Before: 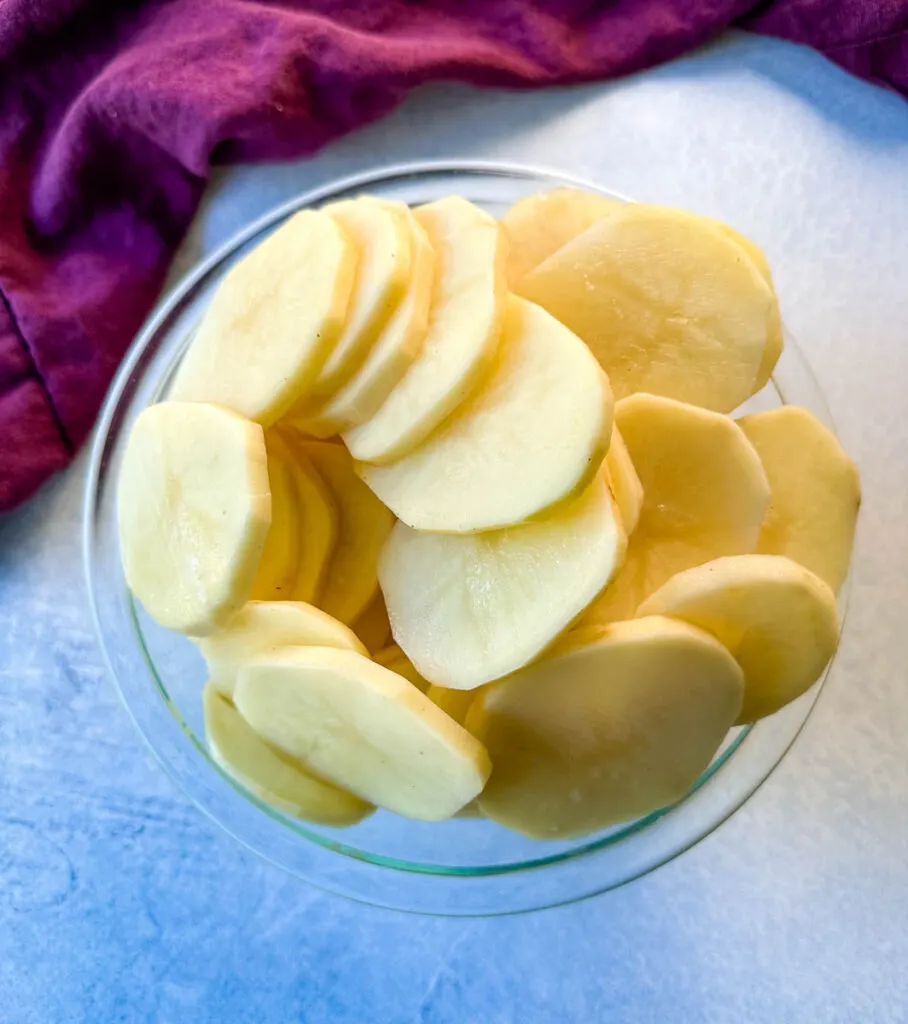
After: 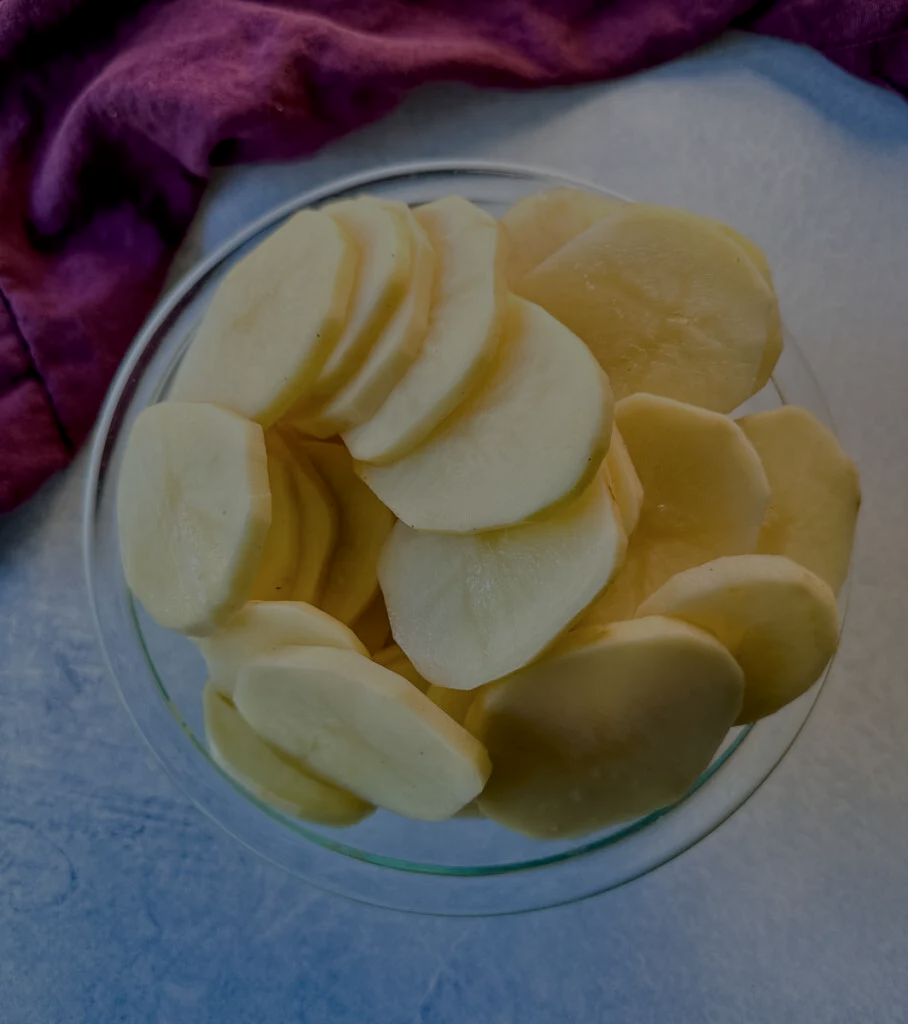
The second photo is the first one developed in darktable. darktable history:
local contrast: on, module defaults
tone equalizer: -8 EV -2 EV, -7 EV -2 EV, -6 EV -2 EV, -5 EV -2 EV, -4 EV -2 EV, -3 EV -2 EV, -2 EV -2 EV, -1 EV -1.63 EV, +0 EV -2 EV
color balance: contrast -15%
